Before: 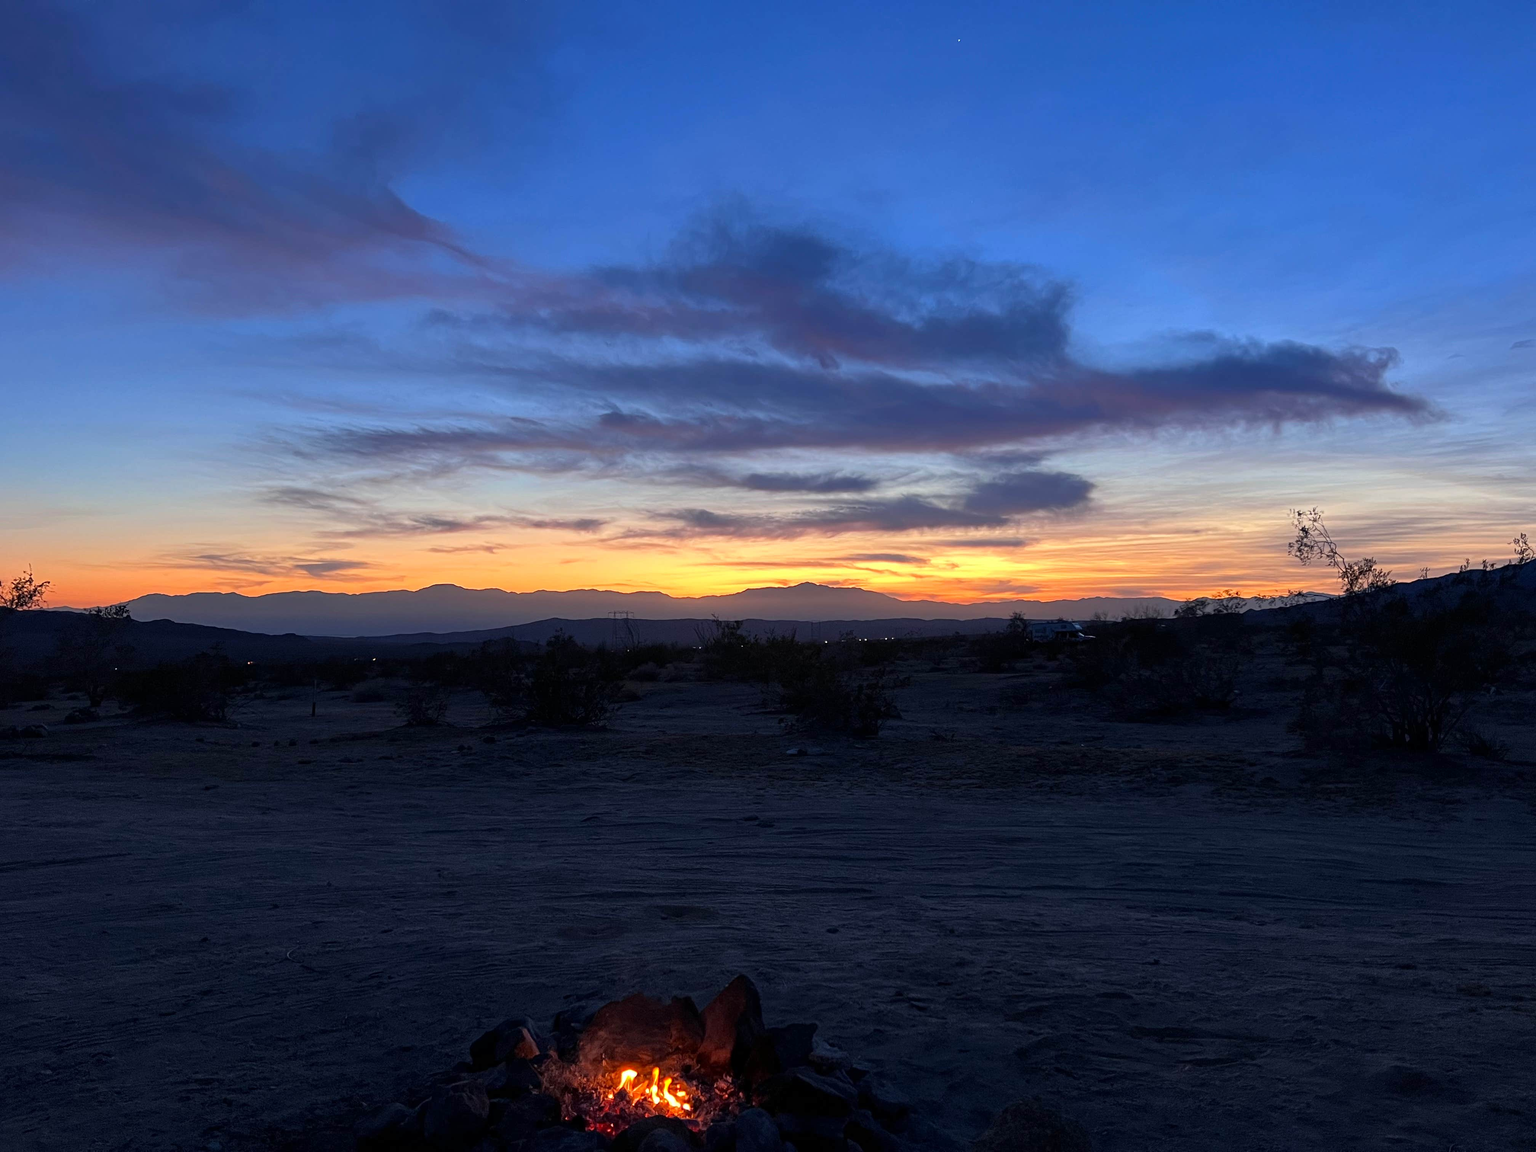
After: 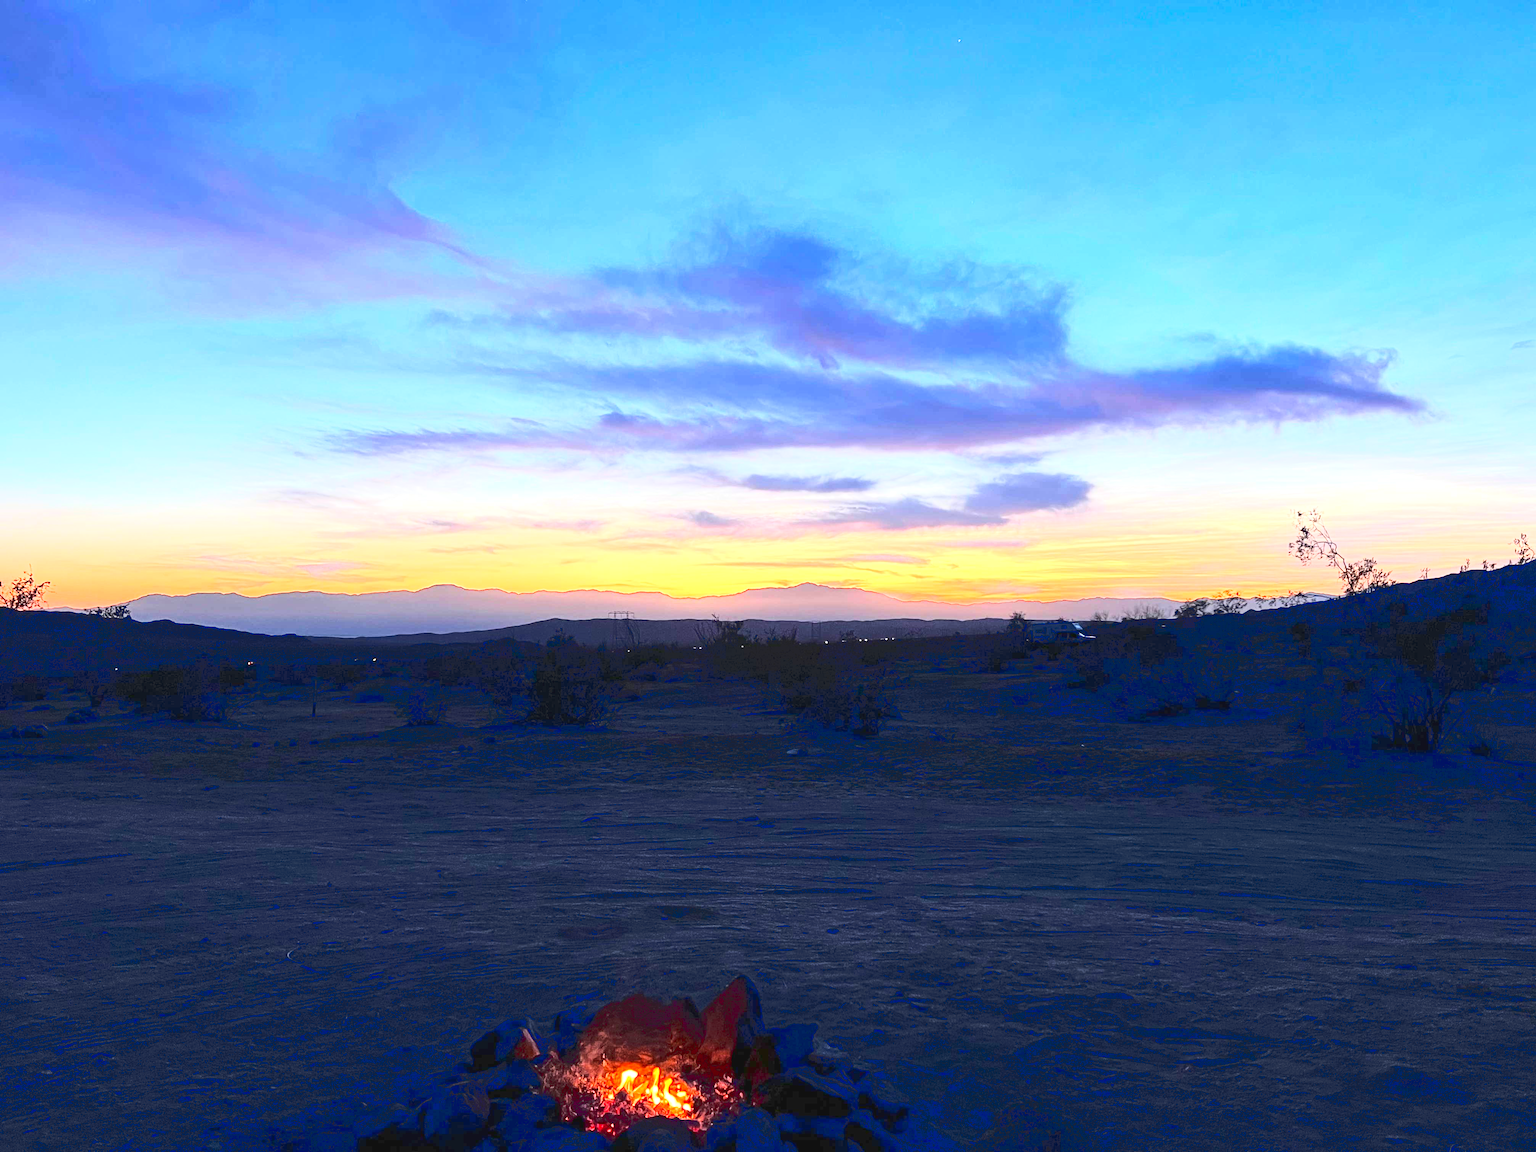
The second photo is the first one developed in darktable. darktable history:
exposure: black level correction 0, exposure 1.001 EV, compensate highlight preservation false
tone curve: curves: ch0 [(0, 0) (0.003, 0.037) (0.011, 0.061) (0.025, 0.104) (0.044, 0.145) (0.069, 0.145) (0.1, 0.127) (0.136, 0.175) (0.177, 0.207) (0.224, 0.252) (0.277, 0.341) (0.335, 0.446) (0.399, 0.554) (0.468, 0.658) (0.543, 0.757) (0.623, 0.843) (0.709, 0.919) (0.801, 0.958) (0.898, 0.975) (1, 1)], color space Lab, linked channels, preserve colors none
